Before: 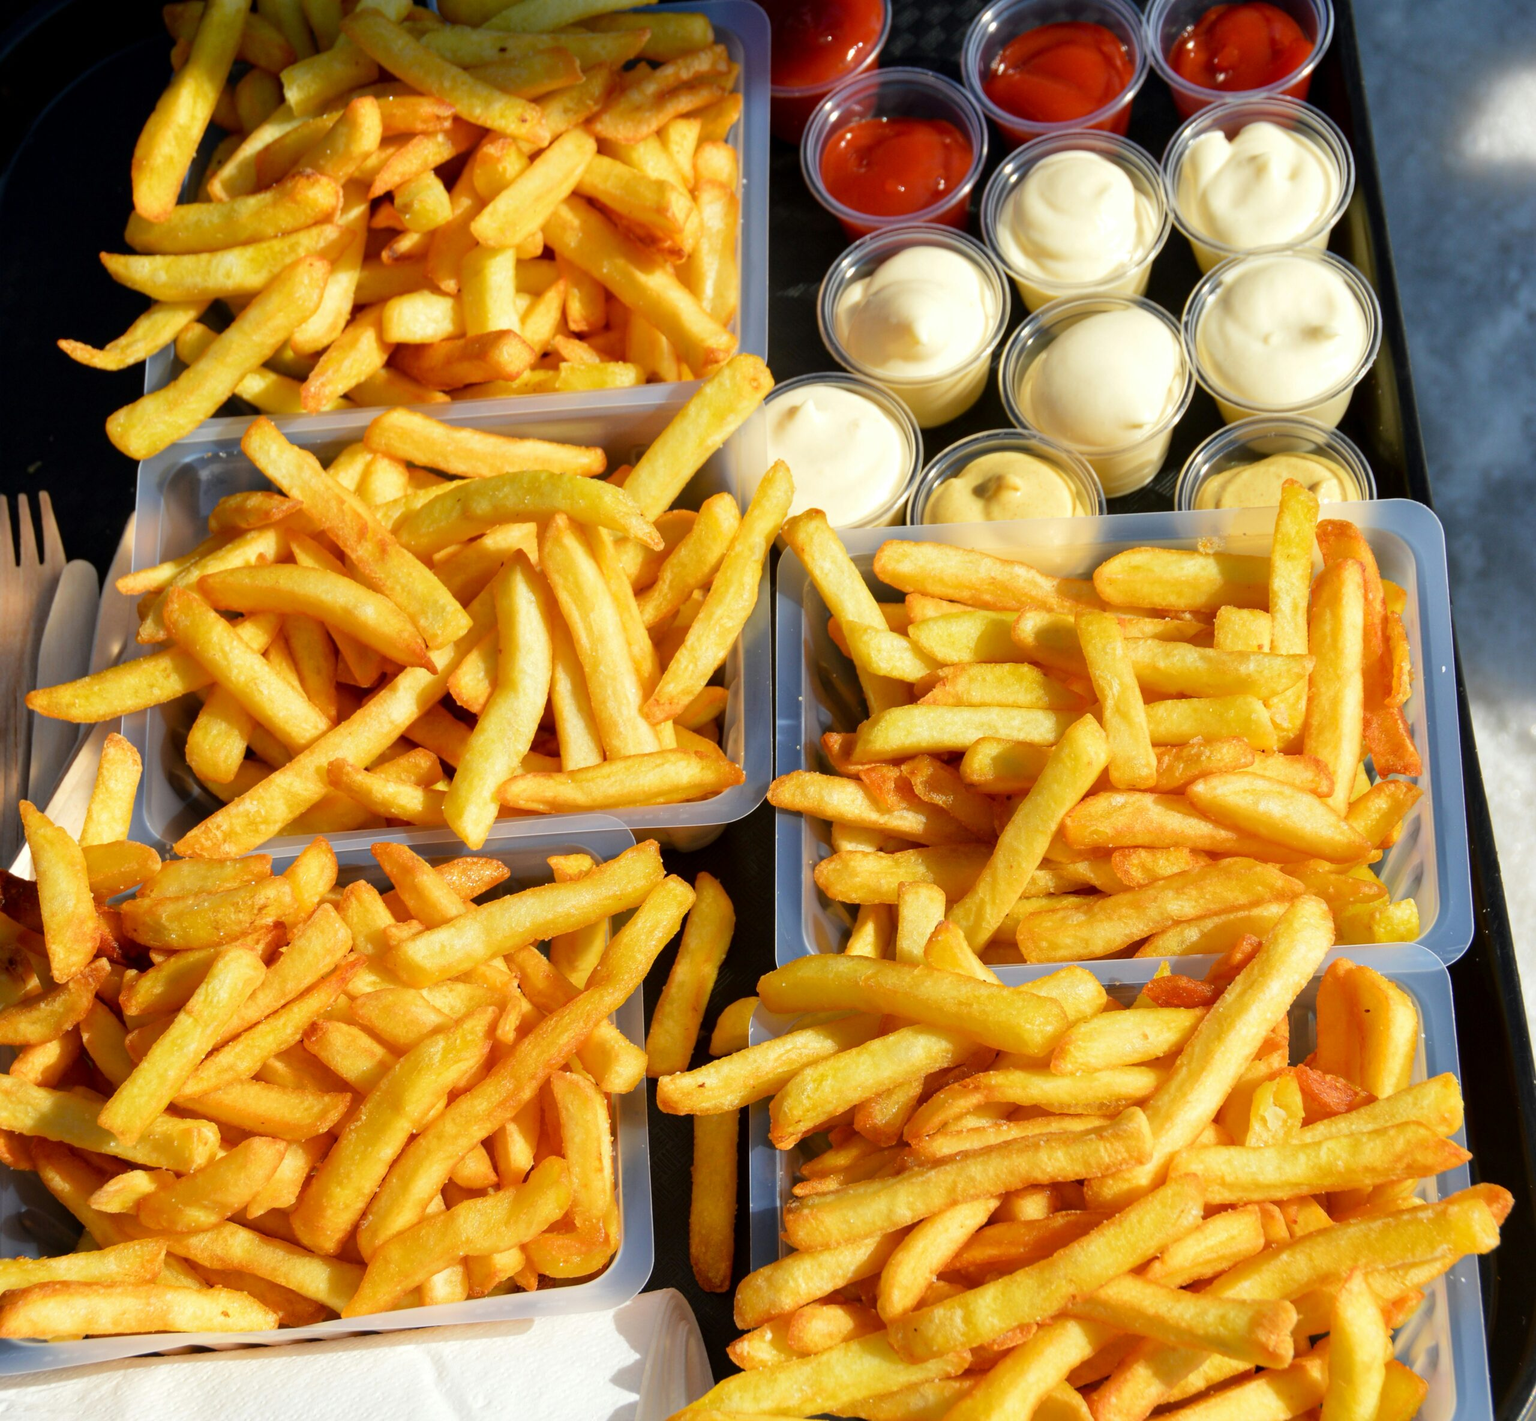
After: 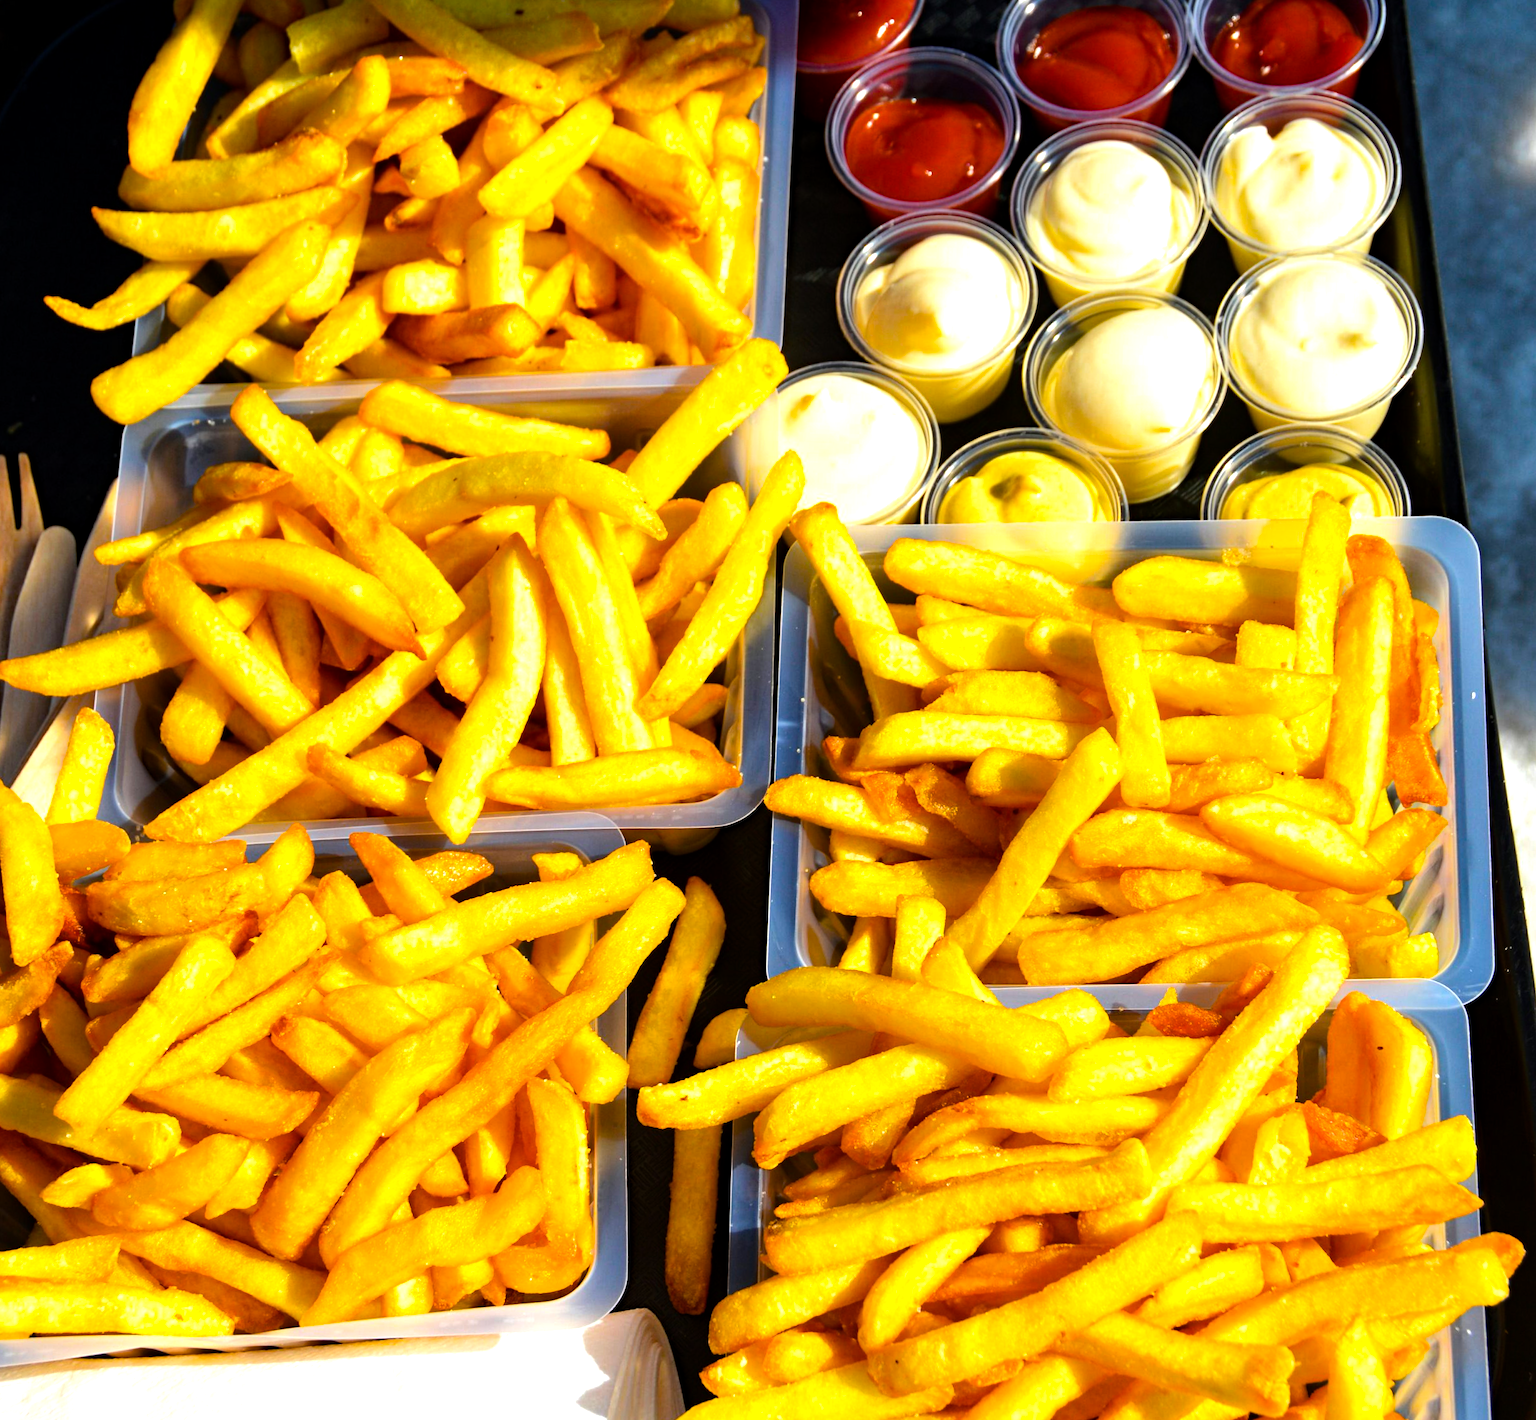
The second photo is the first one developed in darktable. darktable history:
crop and rotate: angle -2.24°
haze removal: strength 0.295, distance 0.248, compatibility mode true, adaptive false
color balance rgb: perceptual saturation grading › global saturation 30.477%
tone equalizer: -8 EV -0.755 EV, -7 EV -0.688 EV, -6 EV -0.599 EV, -5 EV -0.391 EV, -3 EV 0.378 EV, -2 EV 0.6 EV, -1 EV 0.678 EV, +0 EV 0.746 EV, edges refinement/feathering 500, mask exposure compensation -1.57 EV, preserve details no
